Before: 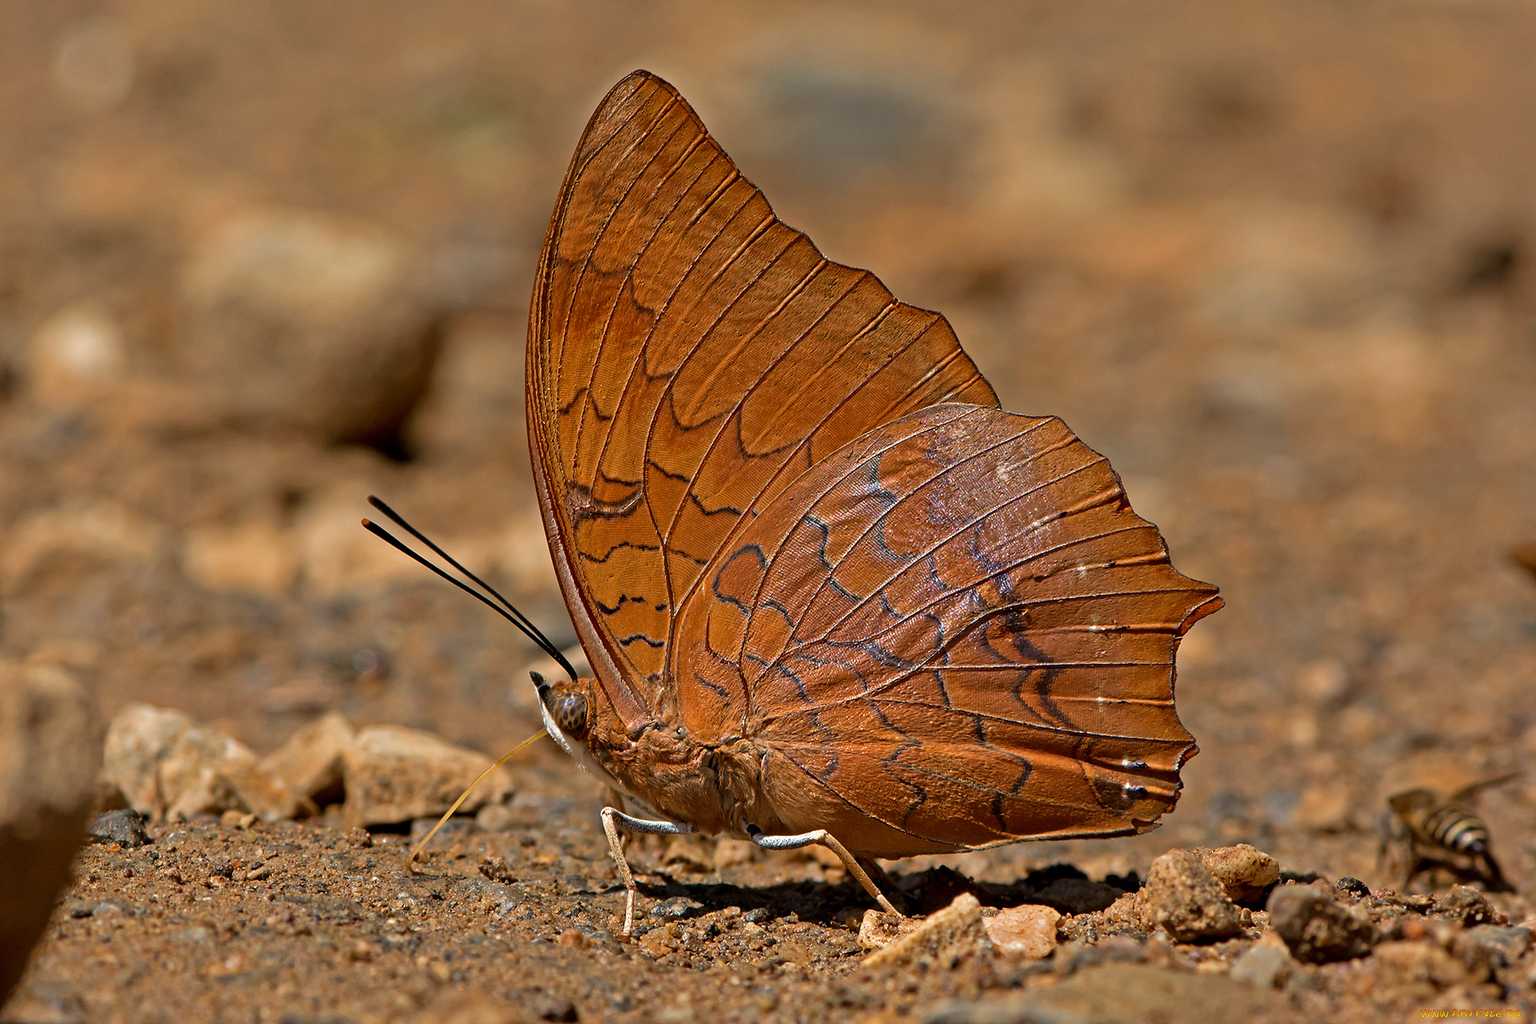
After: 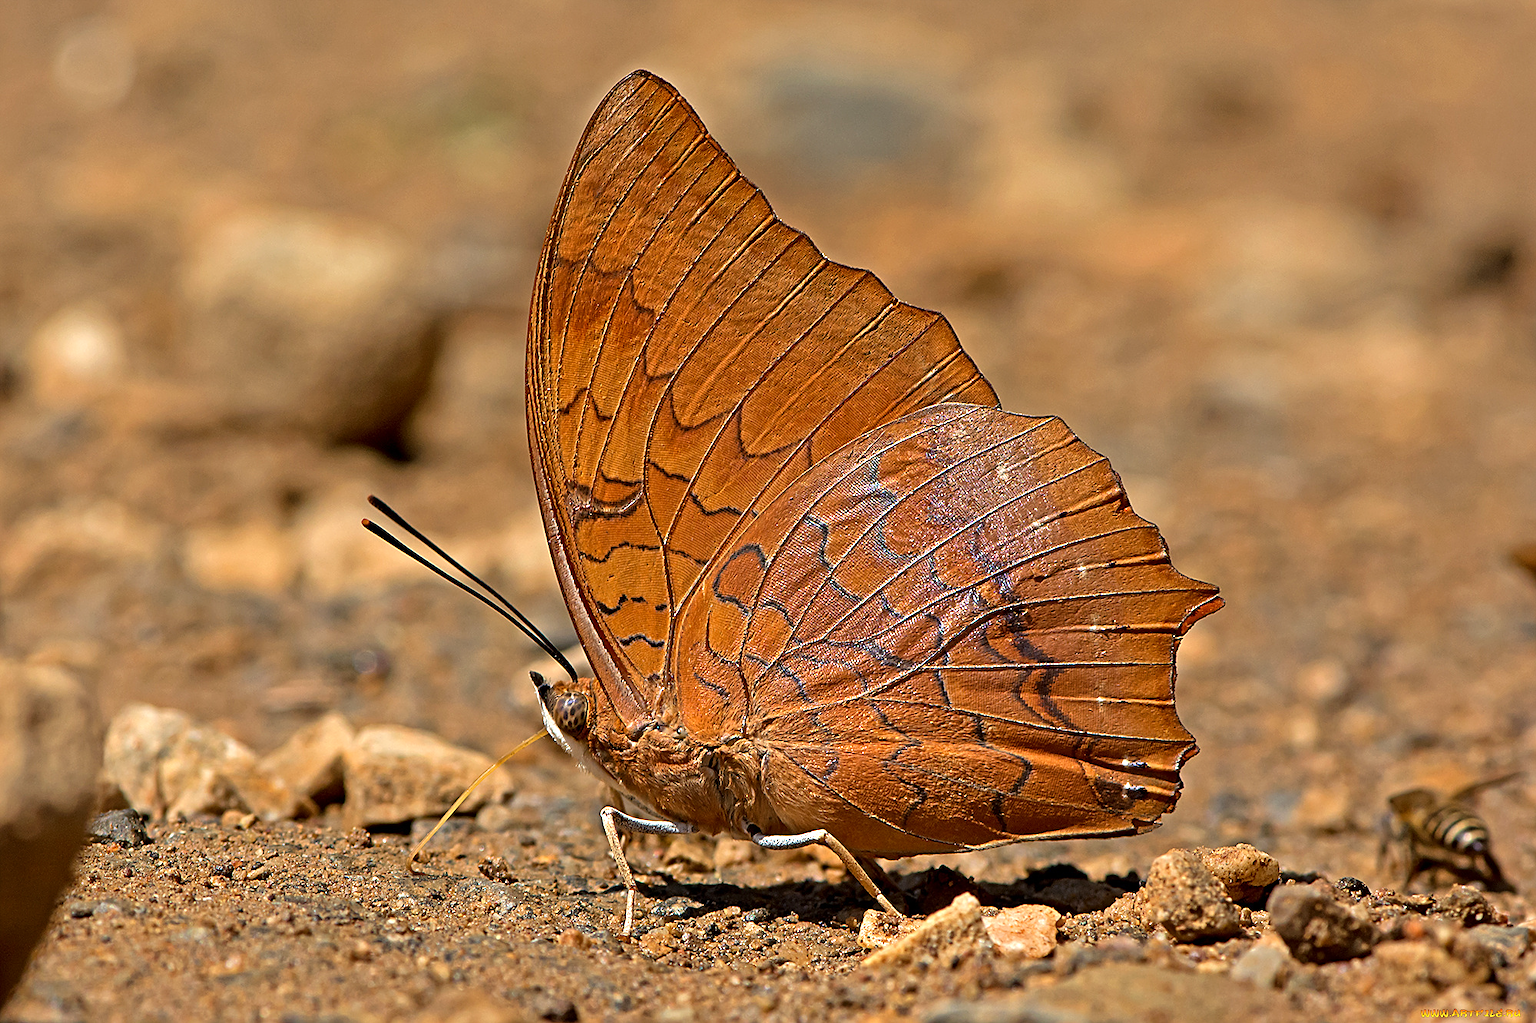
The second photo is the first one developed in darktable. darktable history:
color correction: highlights b* 2.92
exposure: exposure 0.497 EV, compensate highlight preservation false
sharpen: on, module defaults
contrast brightness saturation: contrast 0.071
